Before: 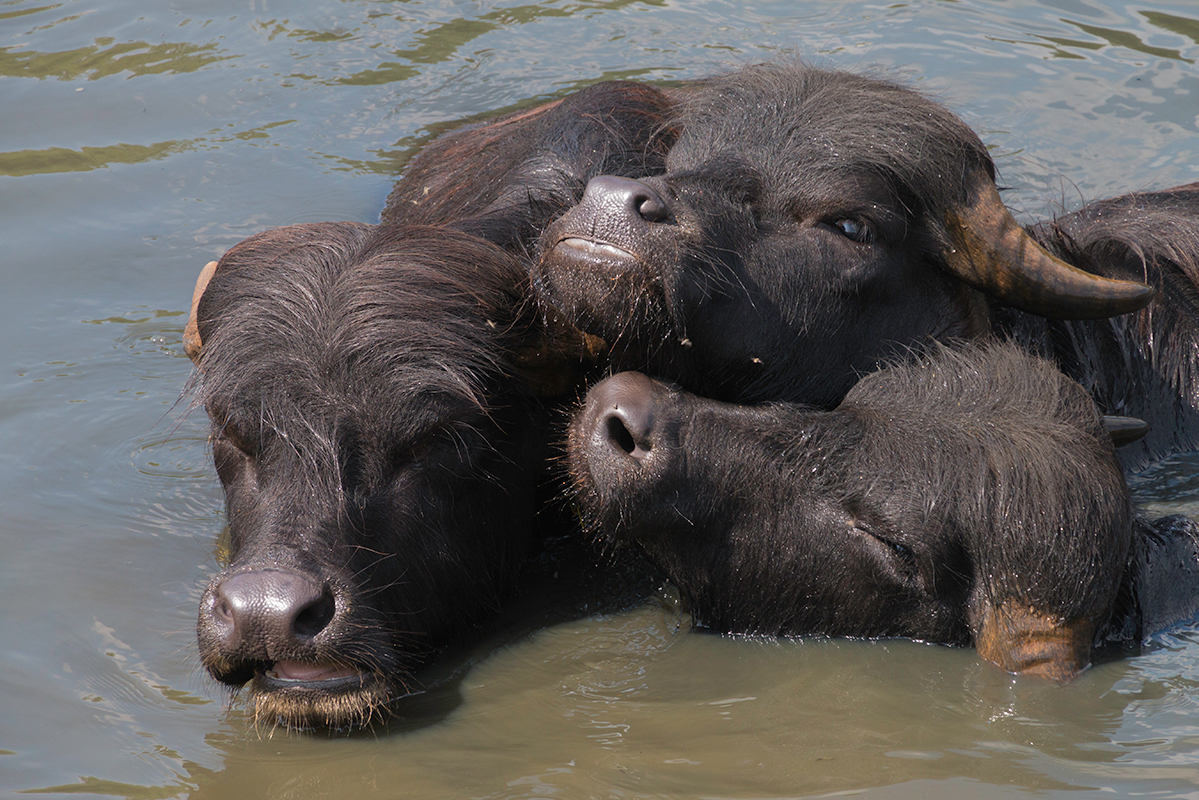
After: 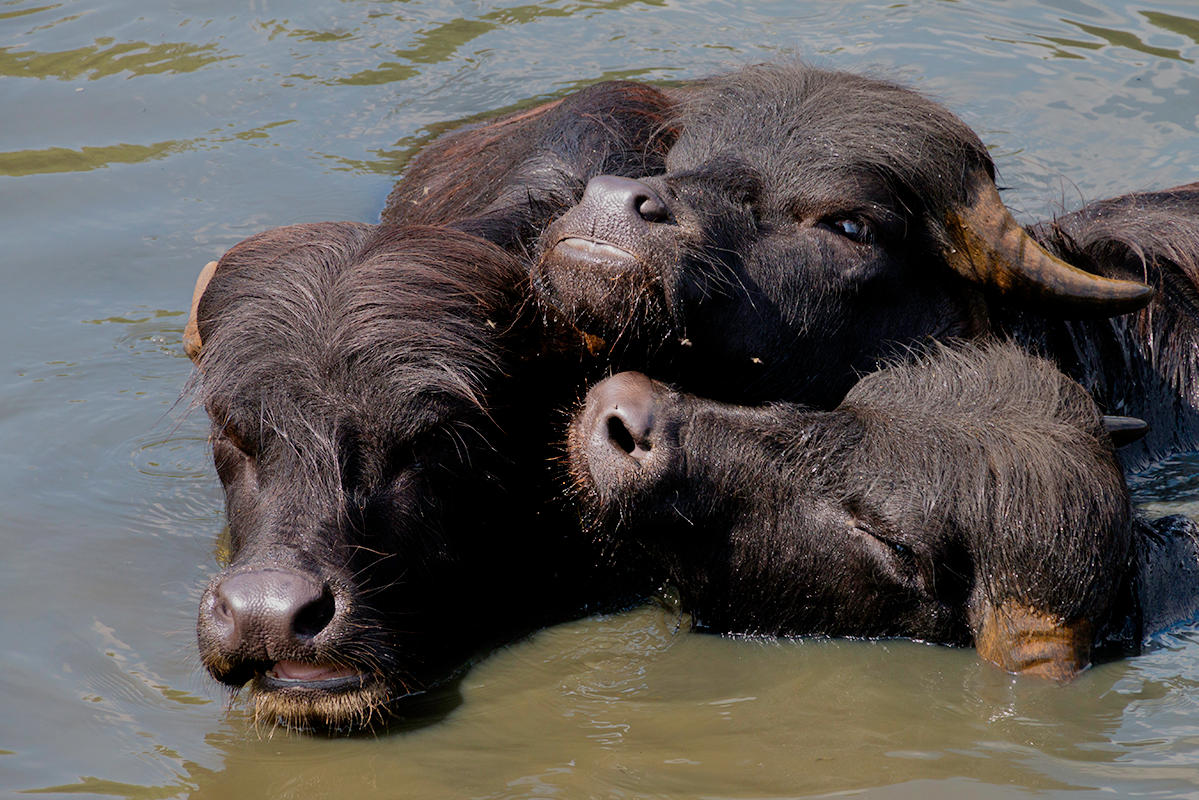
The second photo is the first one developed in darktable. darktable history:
shadows and highlights: shadows 37.2, highlights -27.04, soften with gaussian
filmic rgb: black relative exposure -7.56 EV, white relative exposure 4.6 EV, target black luminance 0%, hardness 3.55, latitude 50.35%, contrast 1.027, highlights saturation mix 9.09%, shadows ↔ highlights balance -0.137%, preserve chrominance no, color science v5 (2021)
